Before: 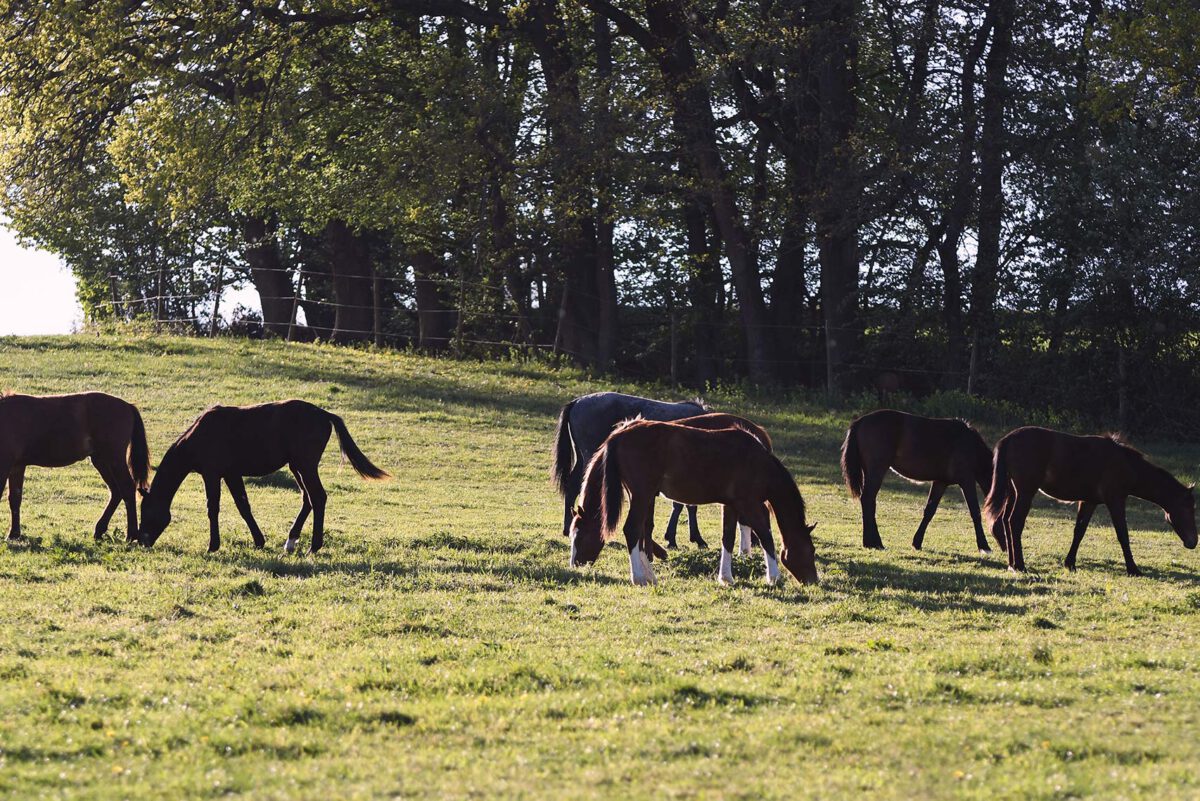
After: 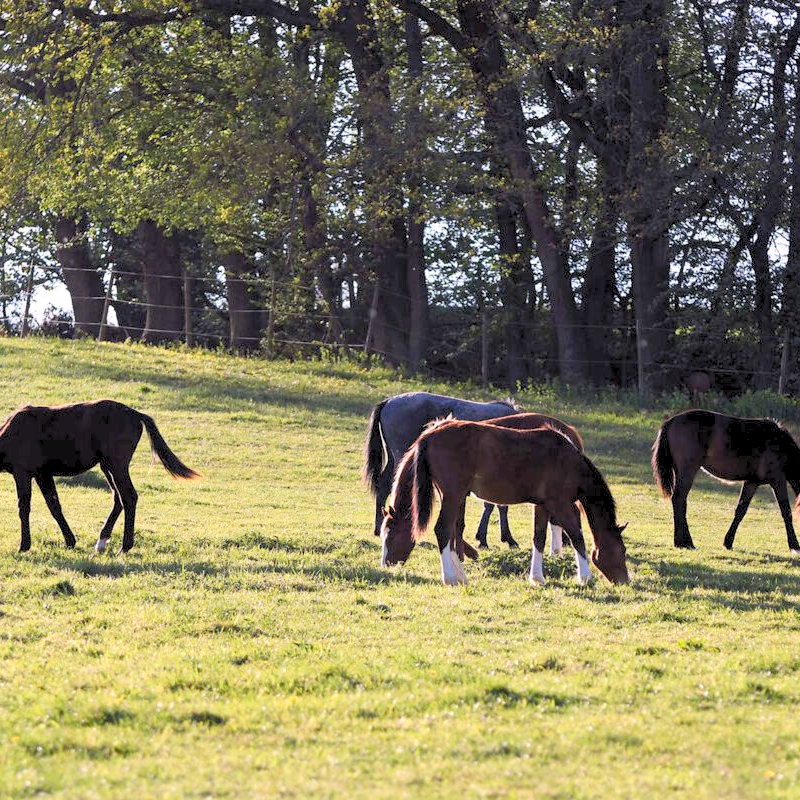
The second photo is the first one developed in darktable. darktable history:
crop and rotate: left 15.754%, right 17.579%
levels: levels [0.072, 0.414, 0.976]
